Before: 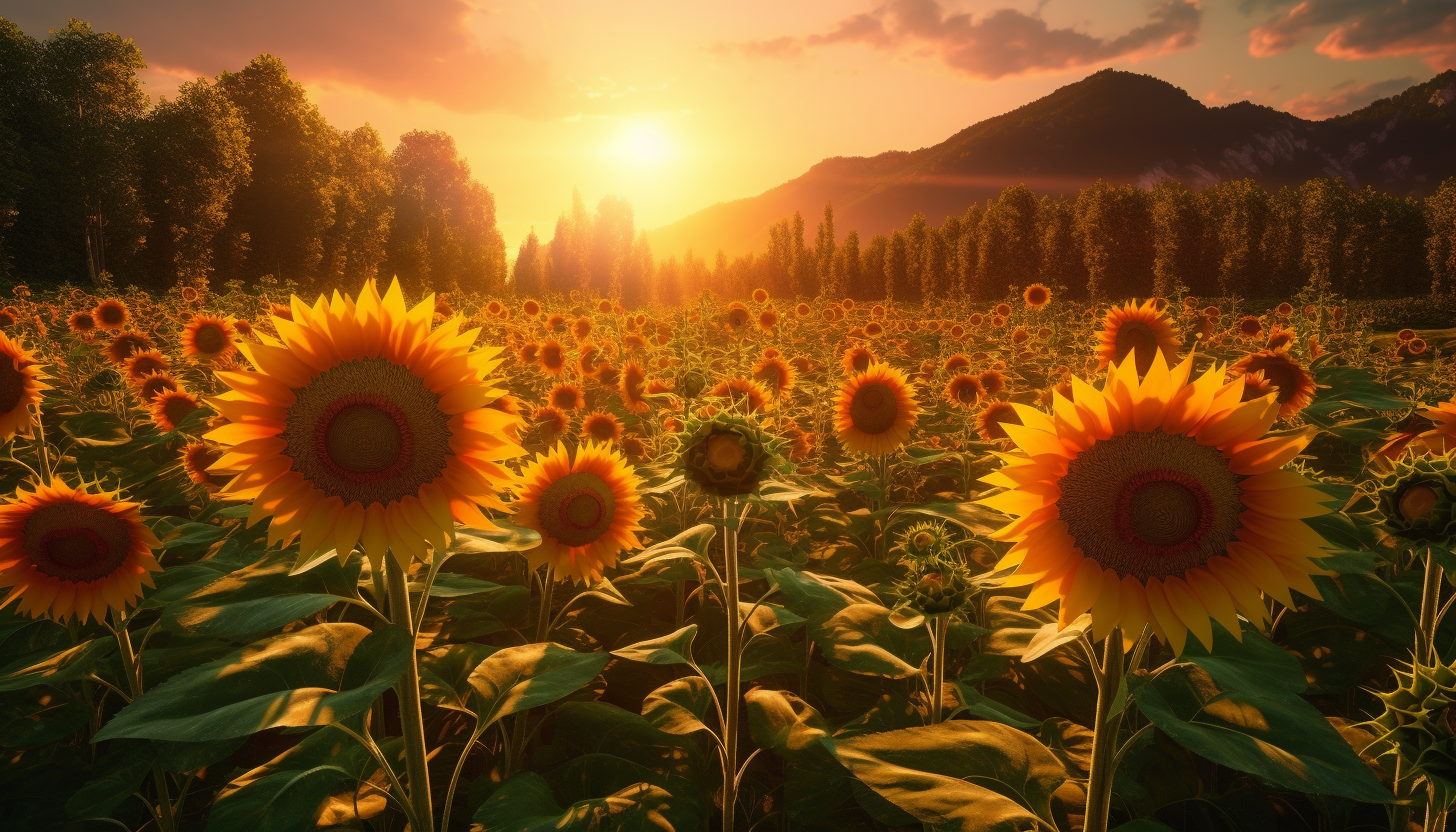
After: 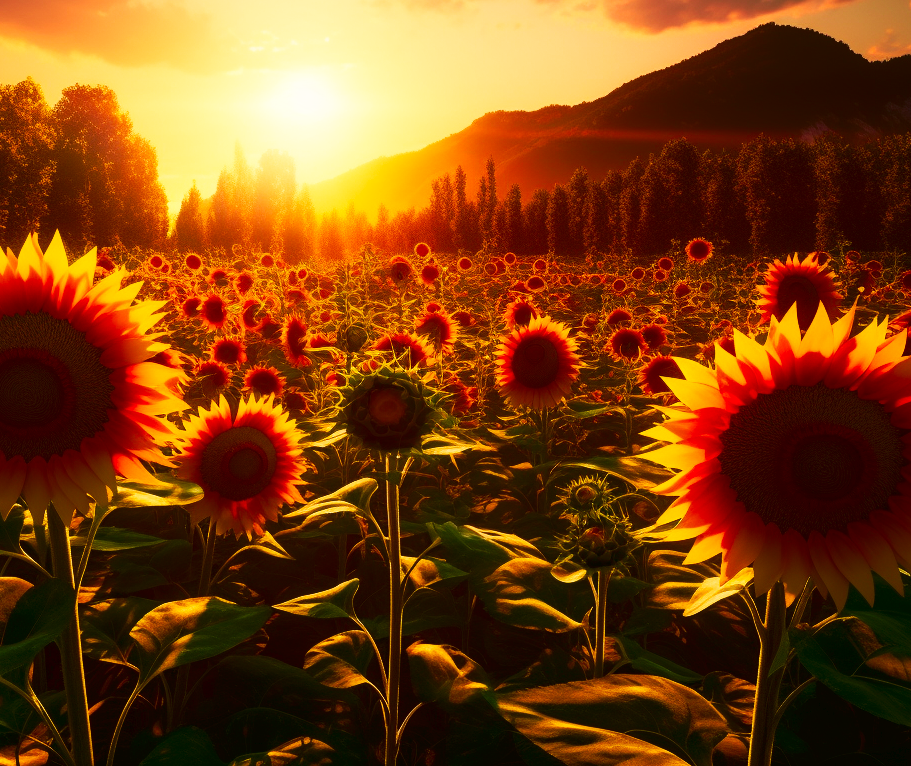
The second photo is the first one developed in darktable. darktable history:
crop and rotate: left 23.254%, top 5.628%, right 14.163%, bottom 2.256%
tone curve: curves: ch0 [(0, 0) (0.003, 0.017) (0.011, 0.018) (0.025, 0.03) (0.044, 0.051) (0.069, 0.075) (0.1, 0.104) (0.136, 0.138) (0.177, 0.183) (0.224, 0.237) (0.277, 0.294) (0.335, 0.361) (0.399, 0.446) (0.468, 0.552) (0.543, 0.66) (0.623, 0.753) (0.709, 0.843) (0.801, 0.912) (0.898, 0.962) (1, 1)], preserve colors none
contrast brightness saturation: contrast 0.135, brightness -0.221, saturation 0.14
